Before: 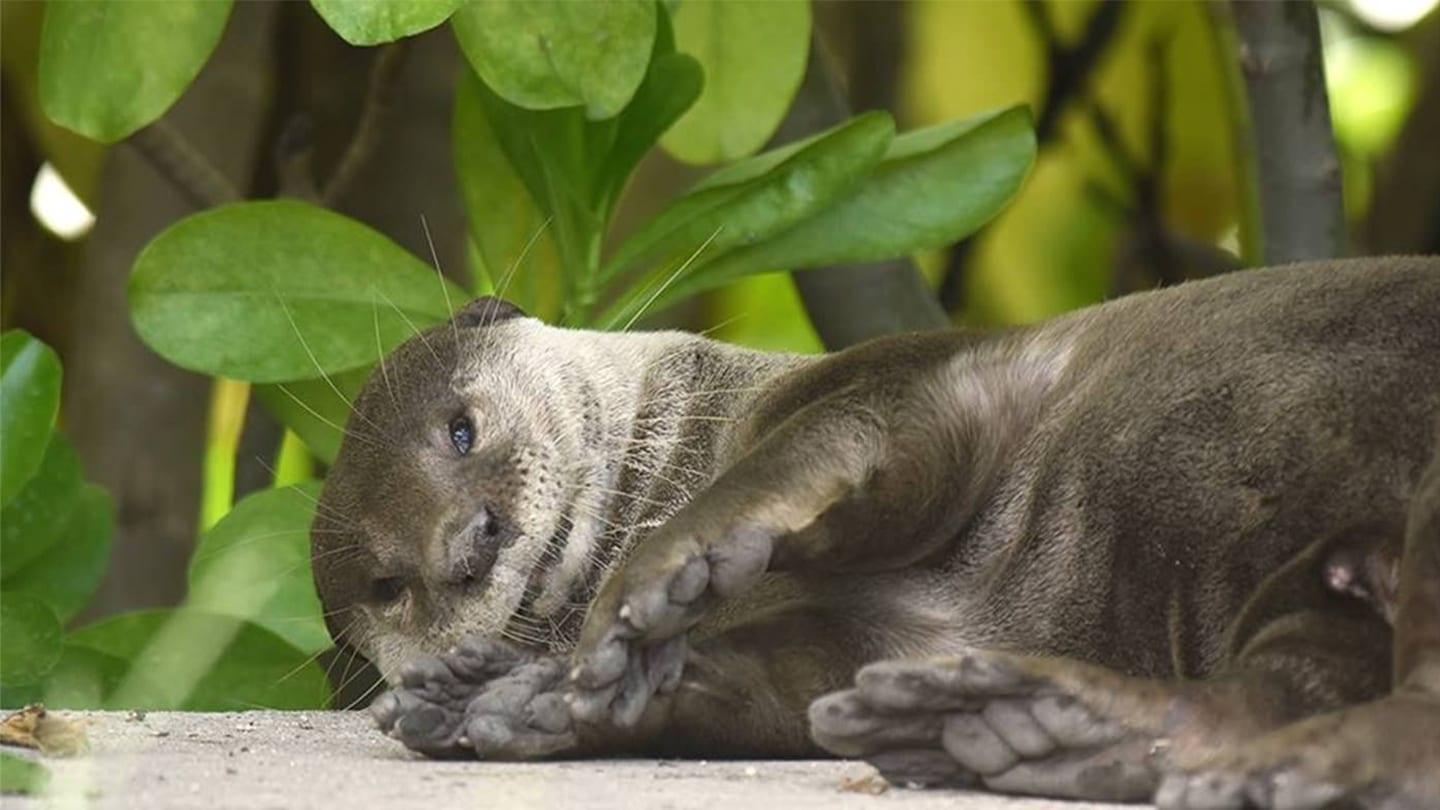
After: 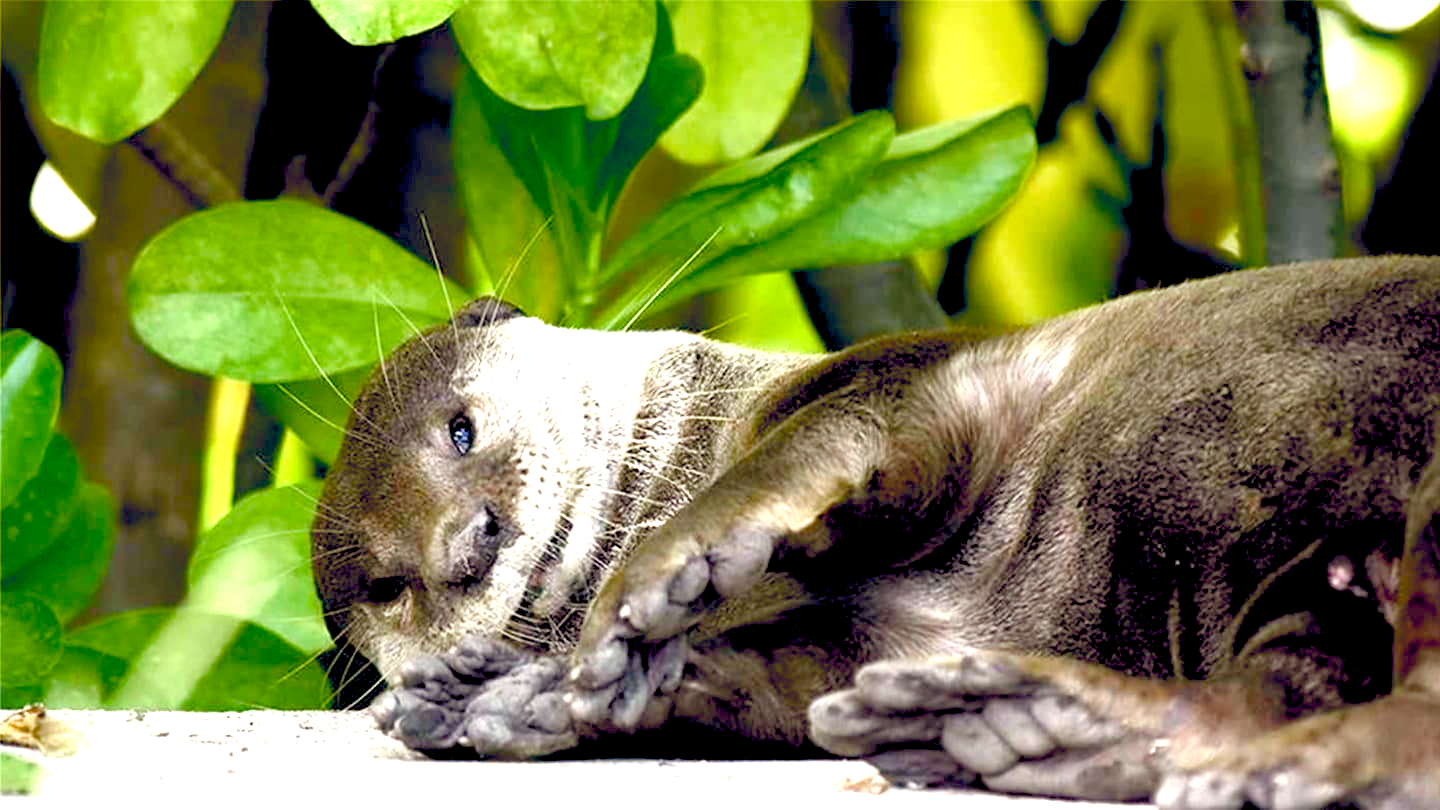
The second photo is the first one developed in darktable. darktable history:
exposure: black level correction 0.034, exposure 0.901 EV, compensate highlight preservation false
color balance rgb: global offset › luminance -0.271%, global offset › chroma 0.301%, global offset › hue 259.82°, perceptual saturation grading › global saturation 0.514%, perceptual saturation grading › highlights -17.446%, perceptual saturation grading › mid-tones 32.989%, perceptual saturation grading › shadows 50.501%, perceptual brilliance grading › global brilliance 11.241%, global vibrance 20%
